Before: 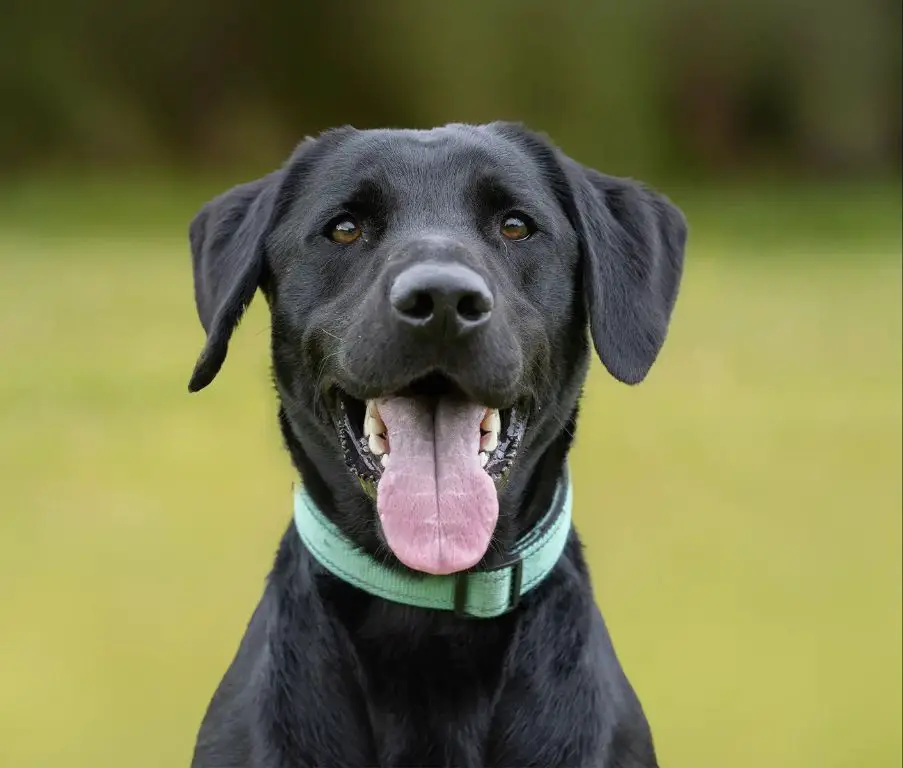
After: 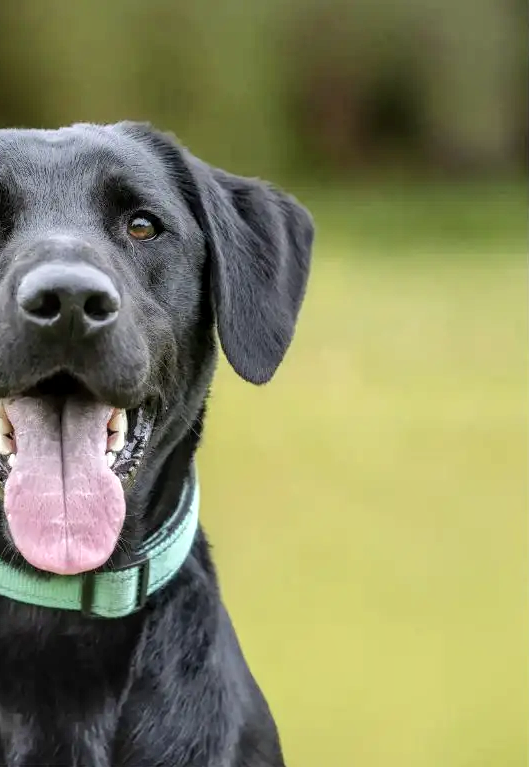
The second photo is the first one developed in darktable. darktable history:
local contrast: on, module defaults
crop: left 41.402%
shadows and highlights: radius 110.86, shadows 51.09, white point adjustment 9.16, highlights -4.17, highlights color adjustment 32.2%, soften with gaussian
